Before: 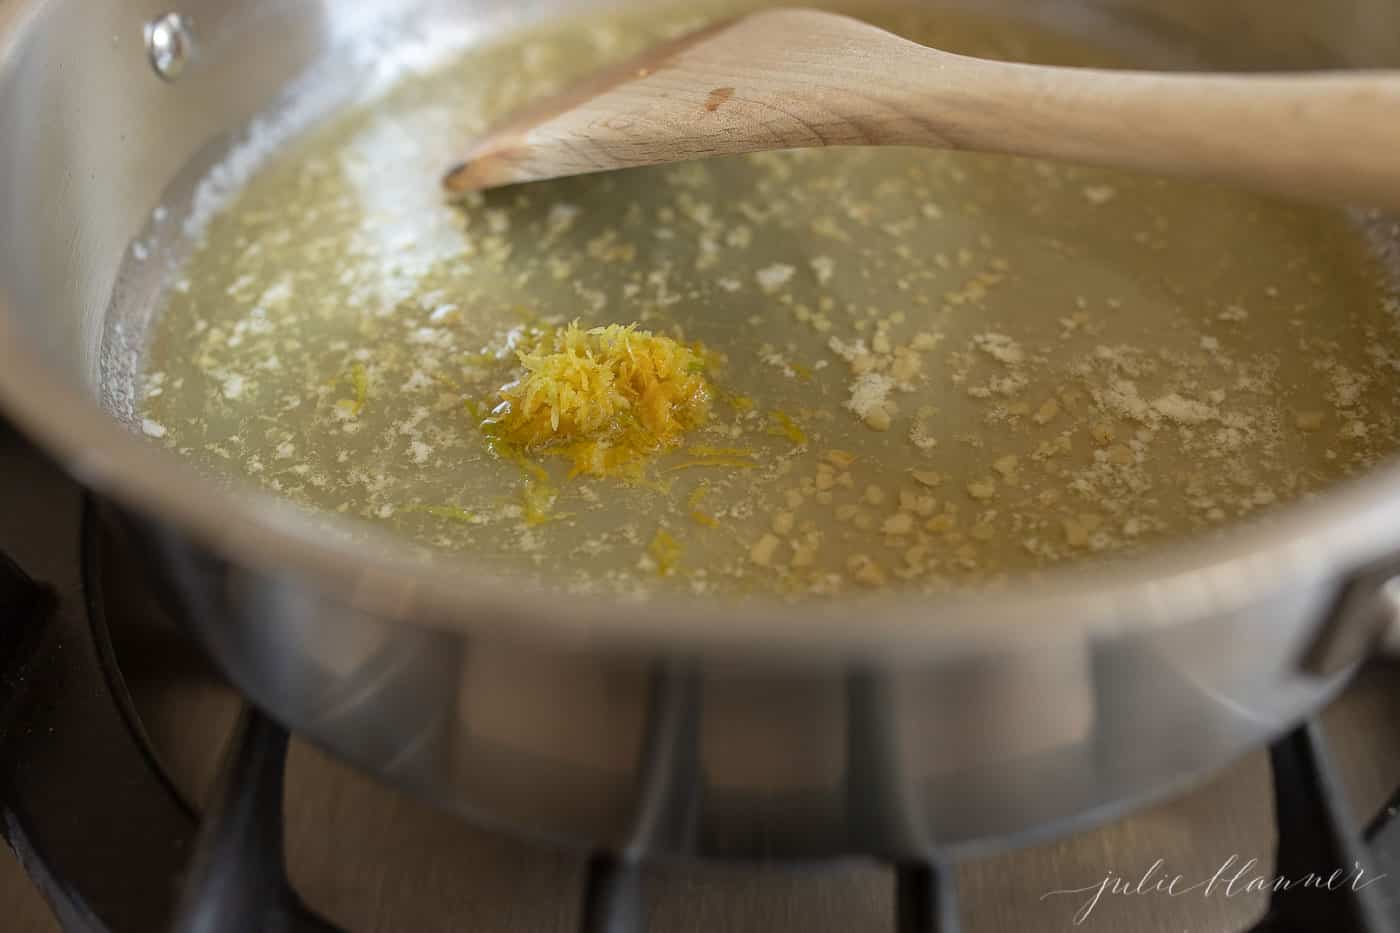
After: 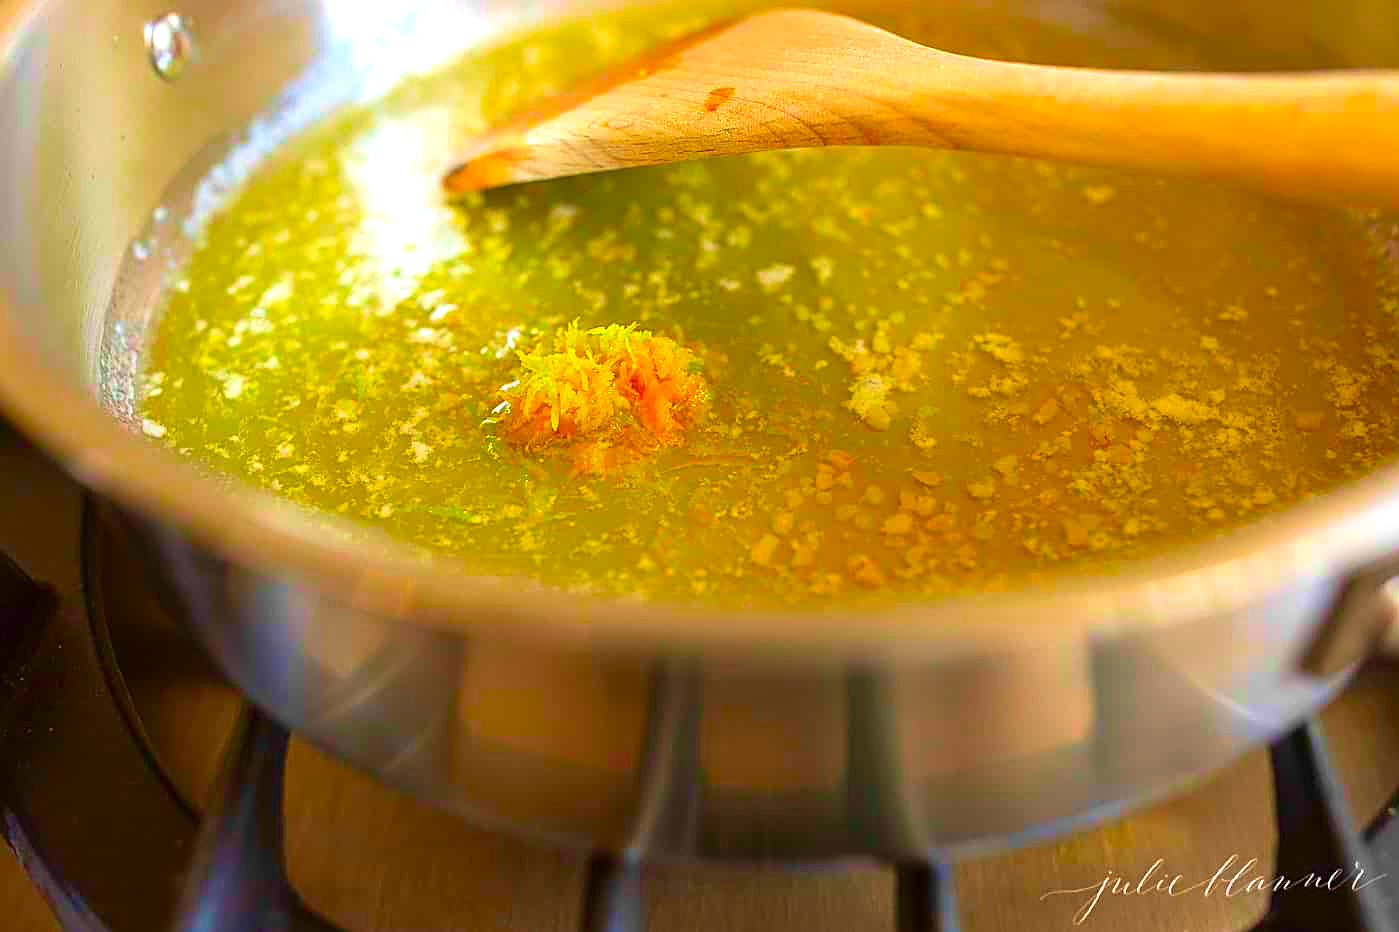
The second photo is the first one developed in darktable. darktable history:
sharpen: on, module defaults
tone equalizer: on, module defaults
exposure: black level correction 0, exposure 0.693 EV, compensate exposure bias true, compensate highlight preservation false
color correction: highlights b* -0.038, saturation 3
velvia: strength 39.14%
